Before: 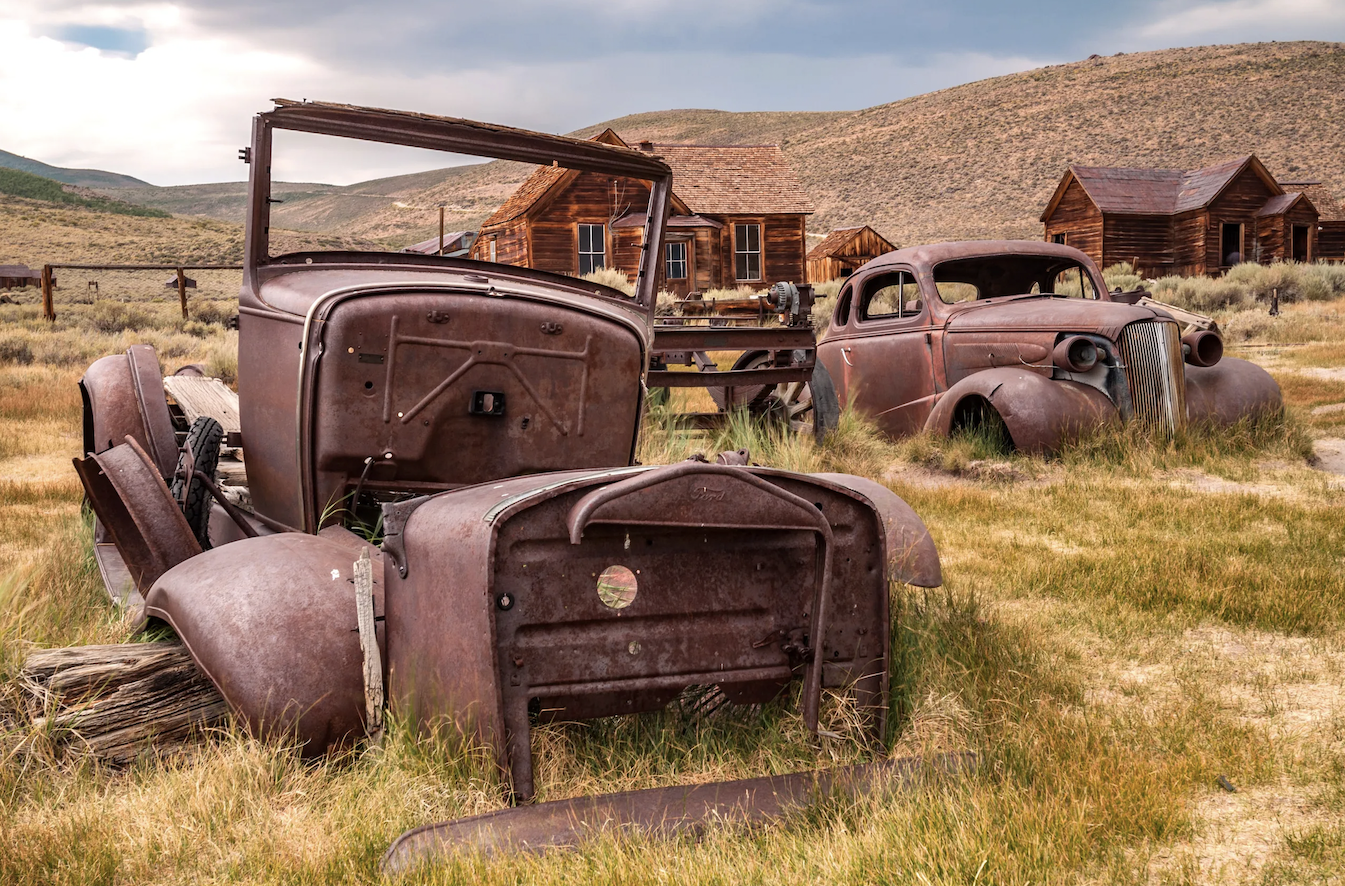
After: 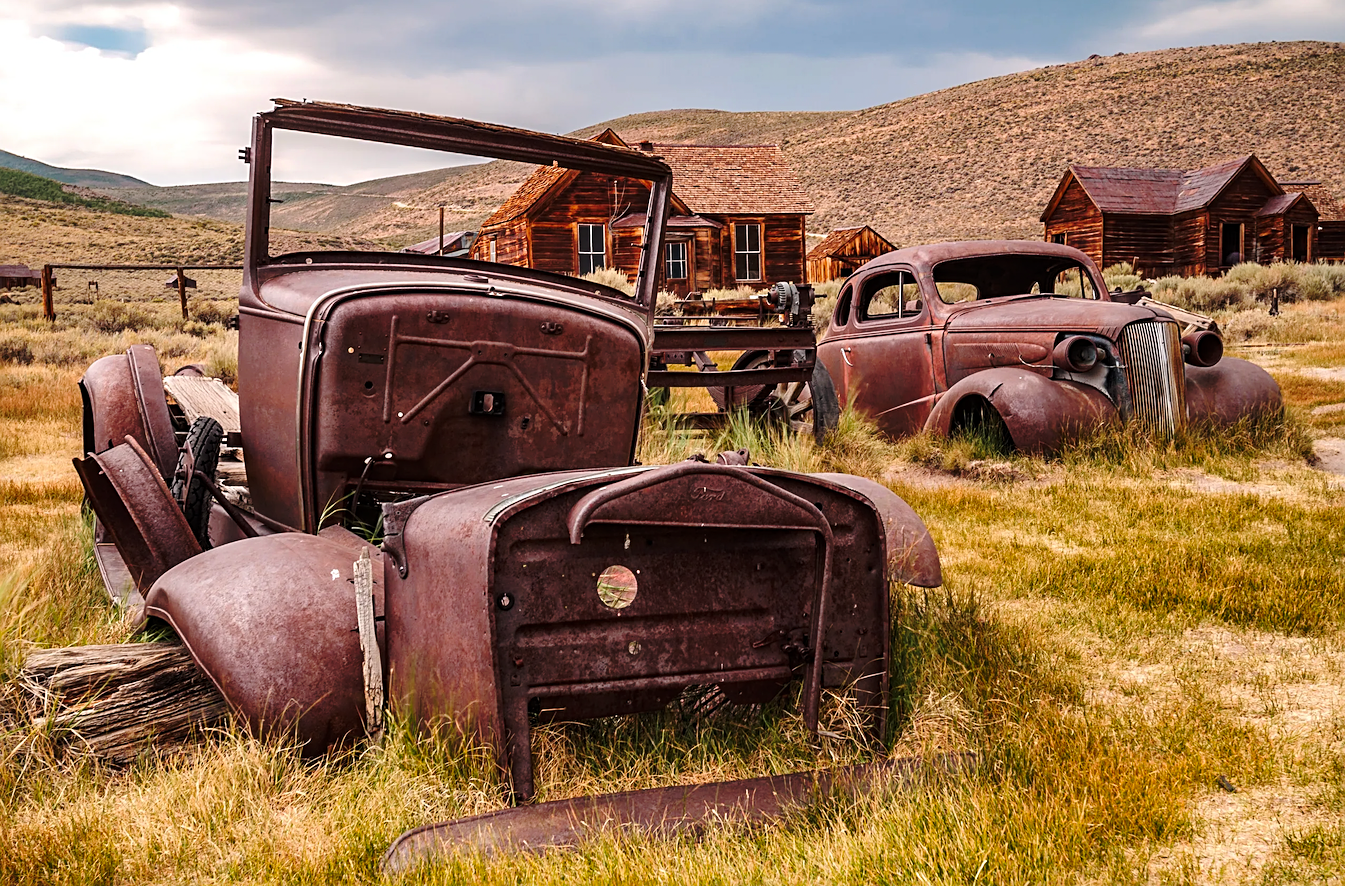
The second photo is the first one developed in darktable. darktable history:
sharpen: on, module defaults
base curve: curves: ch0 [(0, 0) (0.073, 0.04) (0.157, 0.139) (0.492, 0.492) (0.758, 0.758) (1, 1)], preserve colors none
